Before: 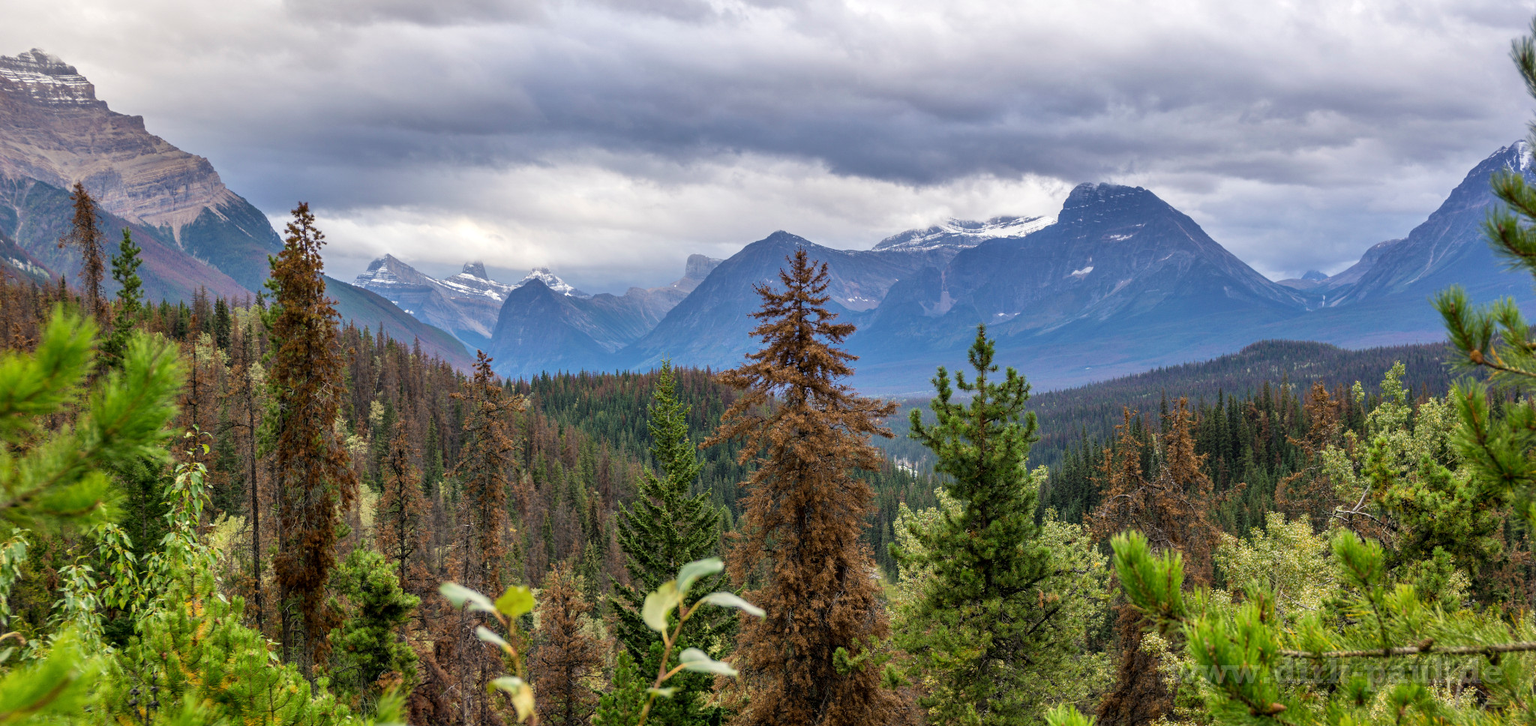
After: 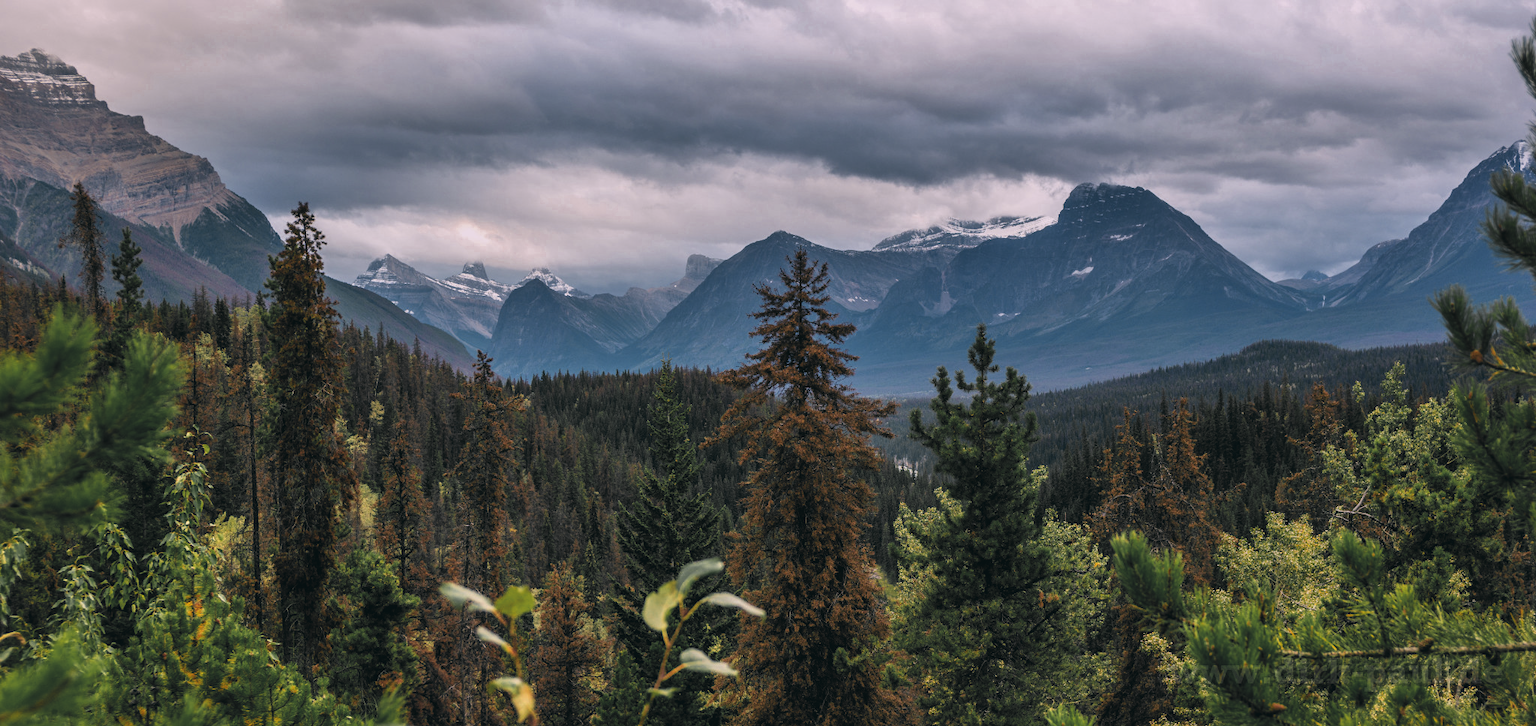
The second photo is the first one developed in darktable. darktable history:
color zones: curves: ch0 [(0.035, 0.242) (0.25, 0.5) (0.384, 0.214) (0.488, 0.255) (0.75, 0.5)]; ch1 [(0.063, 0.379) (0.25, 0.5) (0.354, 0.201) (0.489, 0.085) (0.729, 0.271)]; ch2 [(0.25, 0.5) (0.38, 0.517) (0.442, 0.51) (0.735, 0.456)]
color balance: lift [1.016, 0.983, 1, 1.017], gamma [0.78, 1.018, 1.043, 0.957], gain [0.786, 1.063, 0.937, 1.017], input saturation 118.26%, contrast 13.43%, contrast fulcrum 21.62%, output saturation 82.76%
shadows and highlights: shadows 25, highlights -25
